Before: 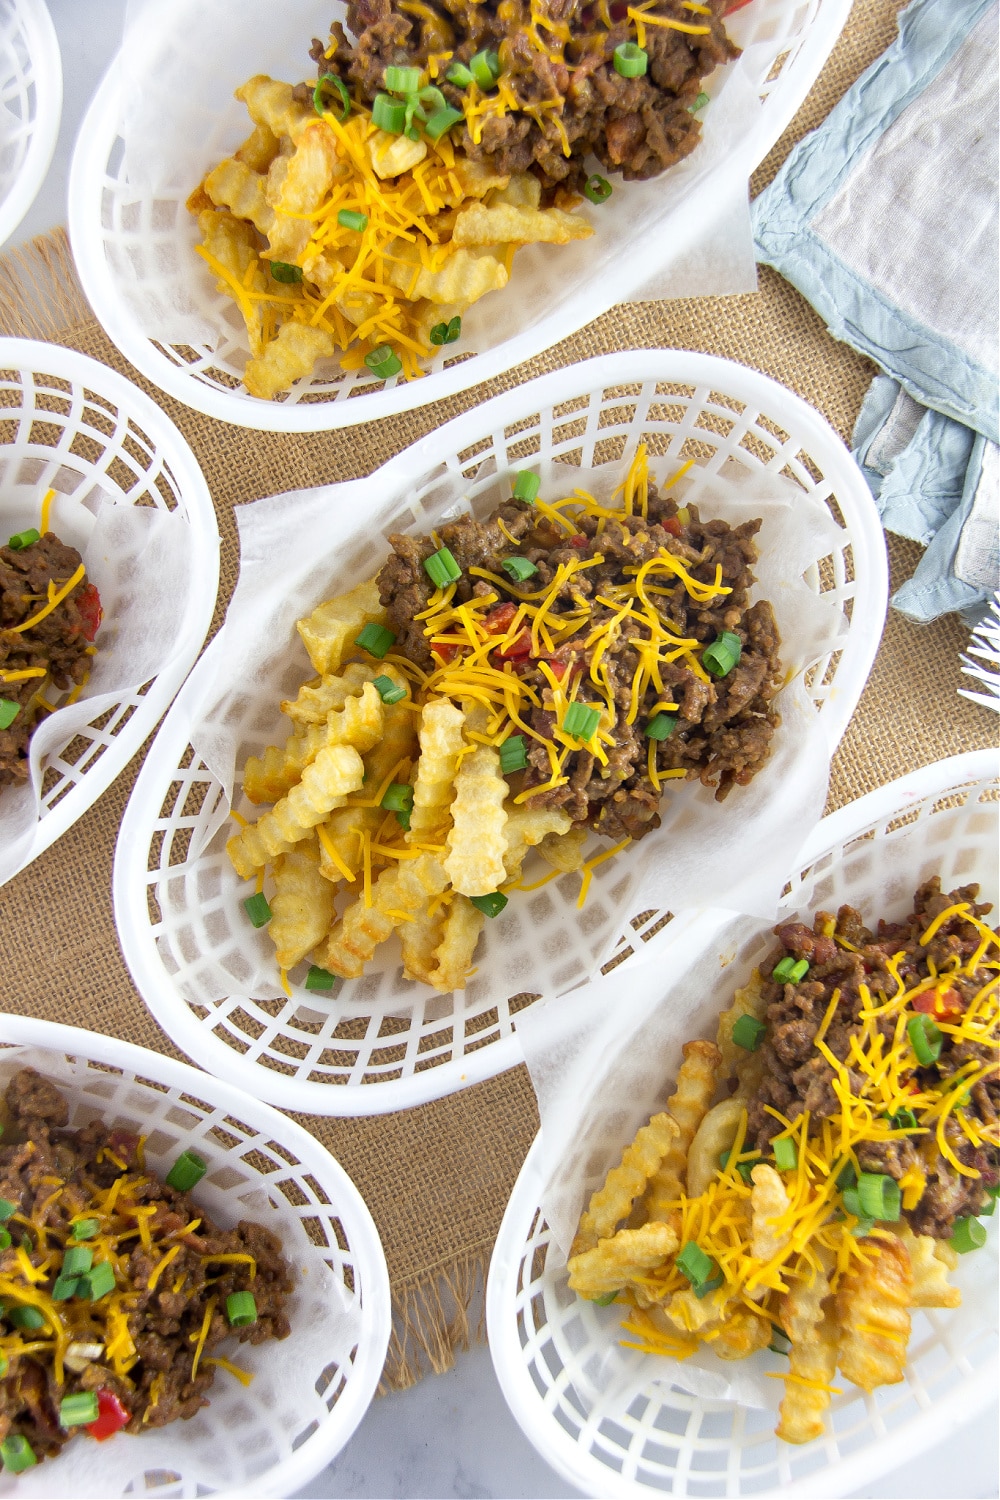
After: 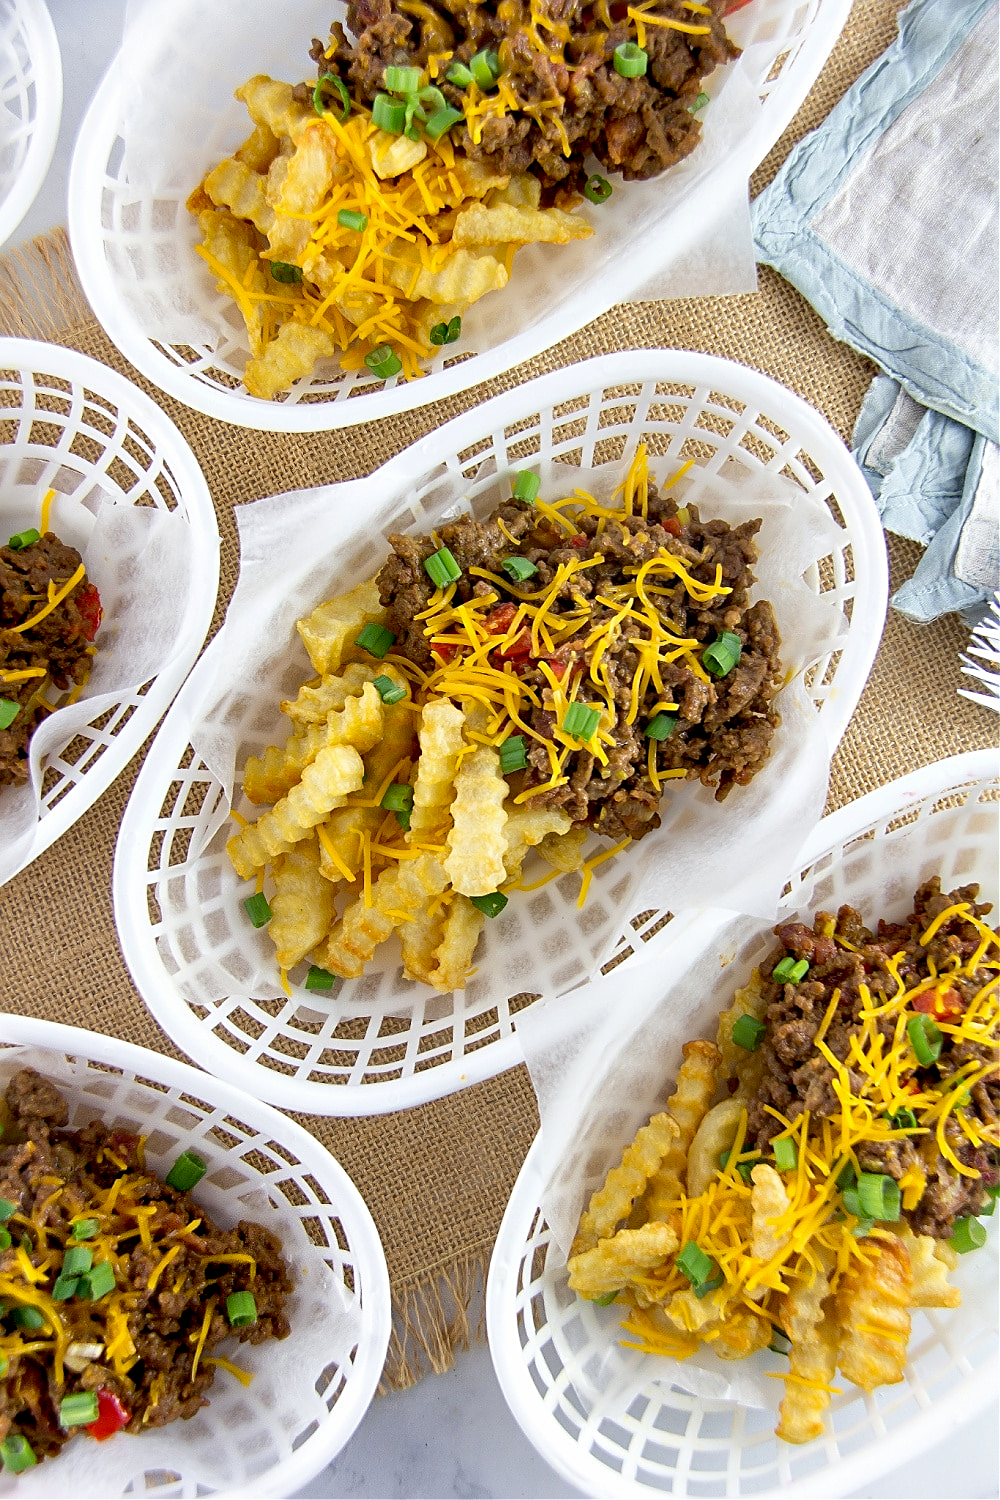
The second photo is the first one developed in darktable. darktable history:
exposure: black level correction 0.016, exposure -0.009 EV, compensate highlight preservation false
sharpen: on, module defaults
